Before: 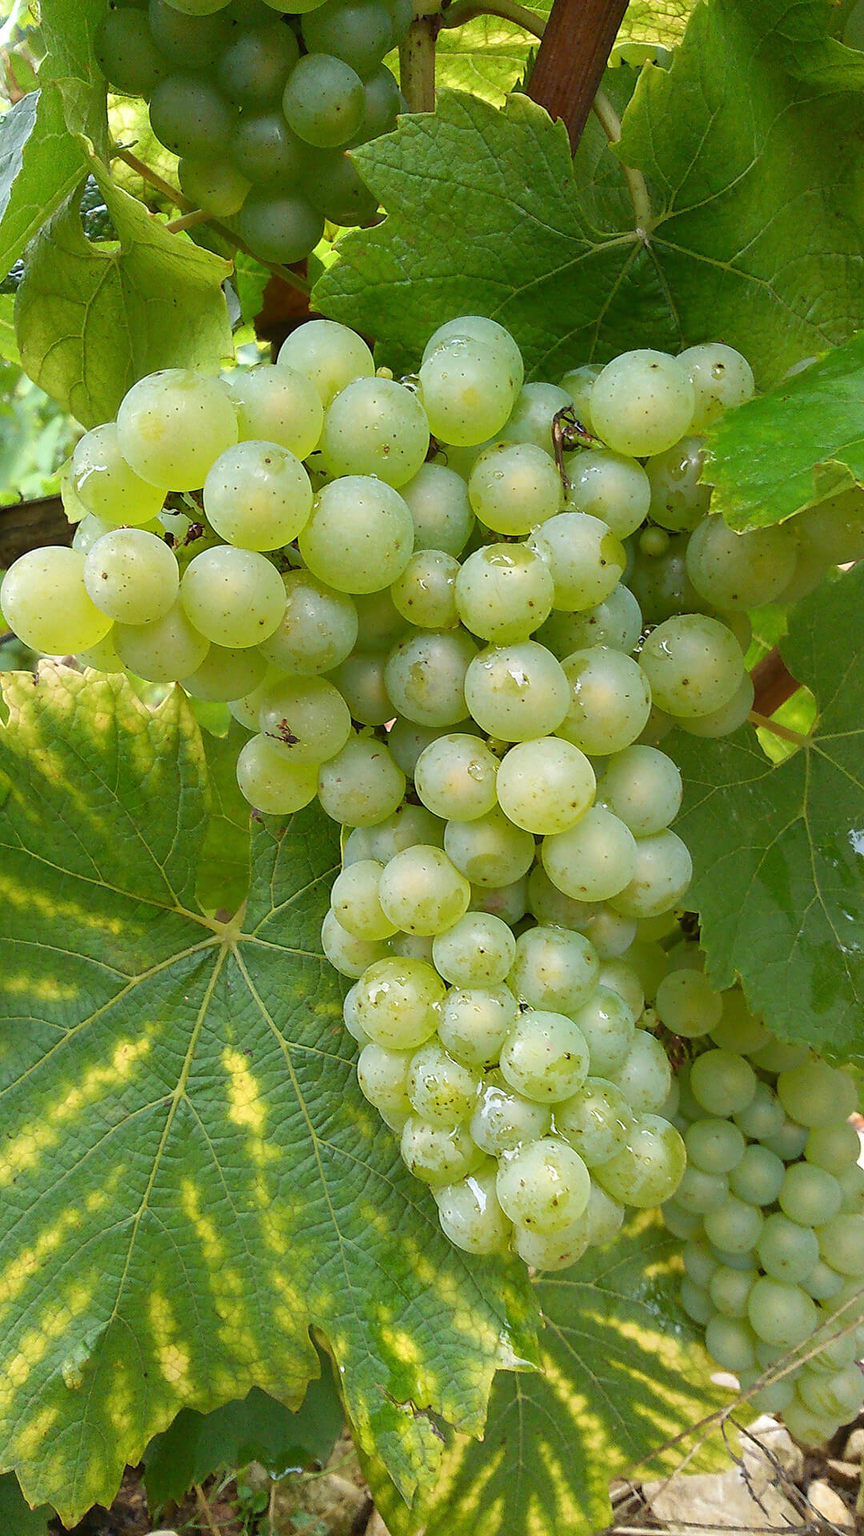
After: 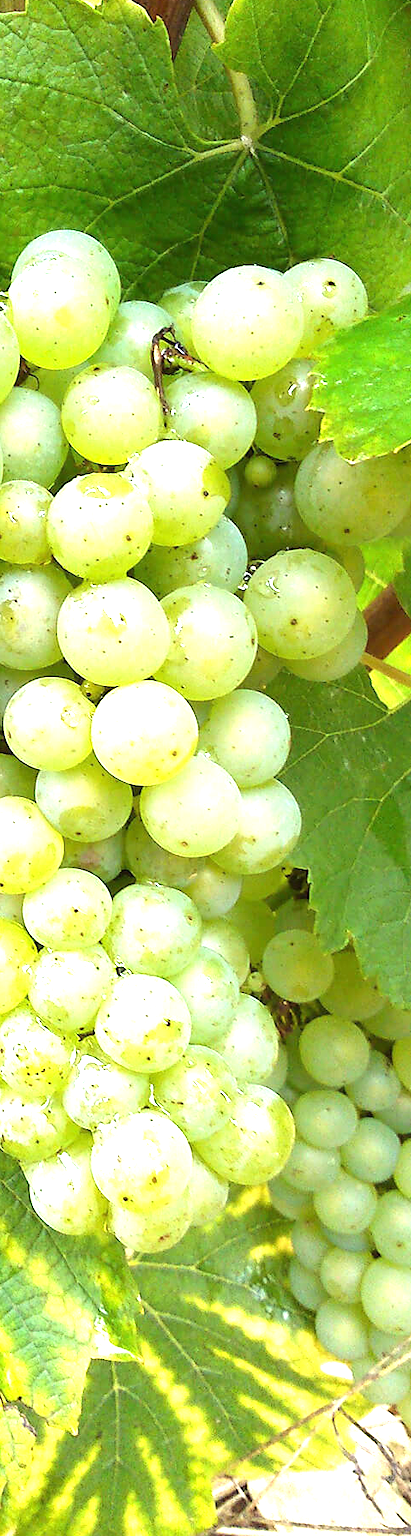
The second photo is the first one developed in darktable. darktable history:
exposure: black level correction 0, exposure 1.1 EV, compensate exposure bias true, compensate highlight preservation false
crop: left 47.628%, top 6.643%, right 7.874%
tone equalizer: -8 EV -0.417 EV, -7 EV -0.389 EV, -6 EV -0.333 EV, -5 EV -0.222 EV, -3 EV 0.222 EV, -2 EV 0.333 EV, -1 EV 0.389 EV, +0 EV 0.417 EV, edges refinement/feathering 500, mask exposure compensation -1.57 EV, preserve details no
